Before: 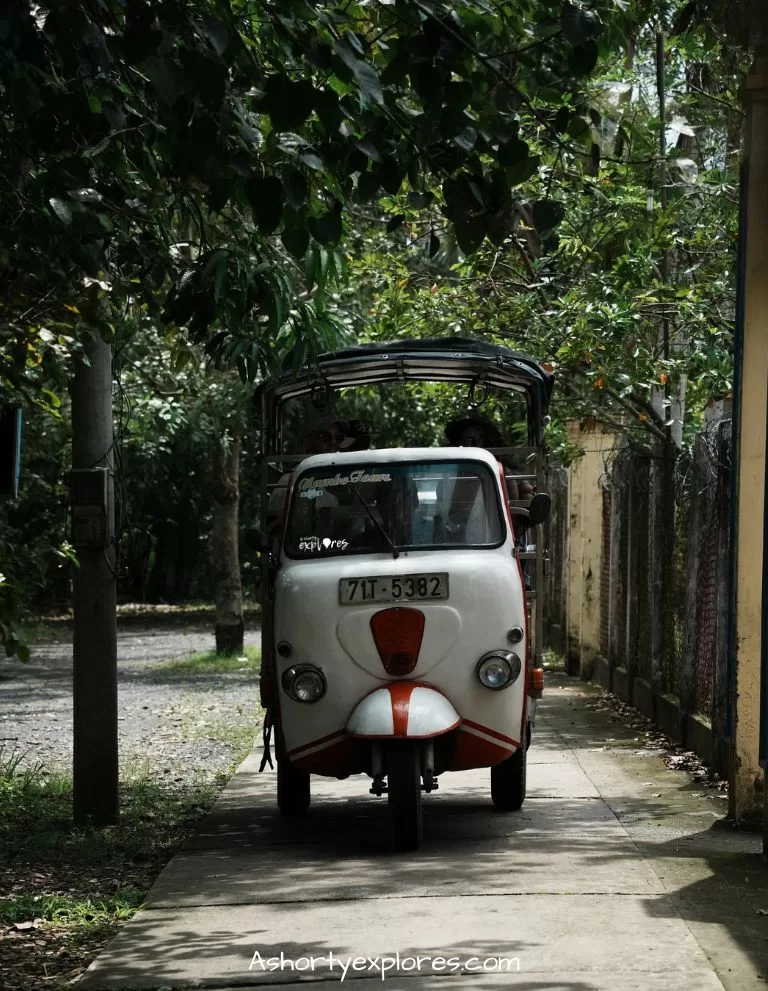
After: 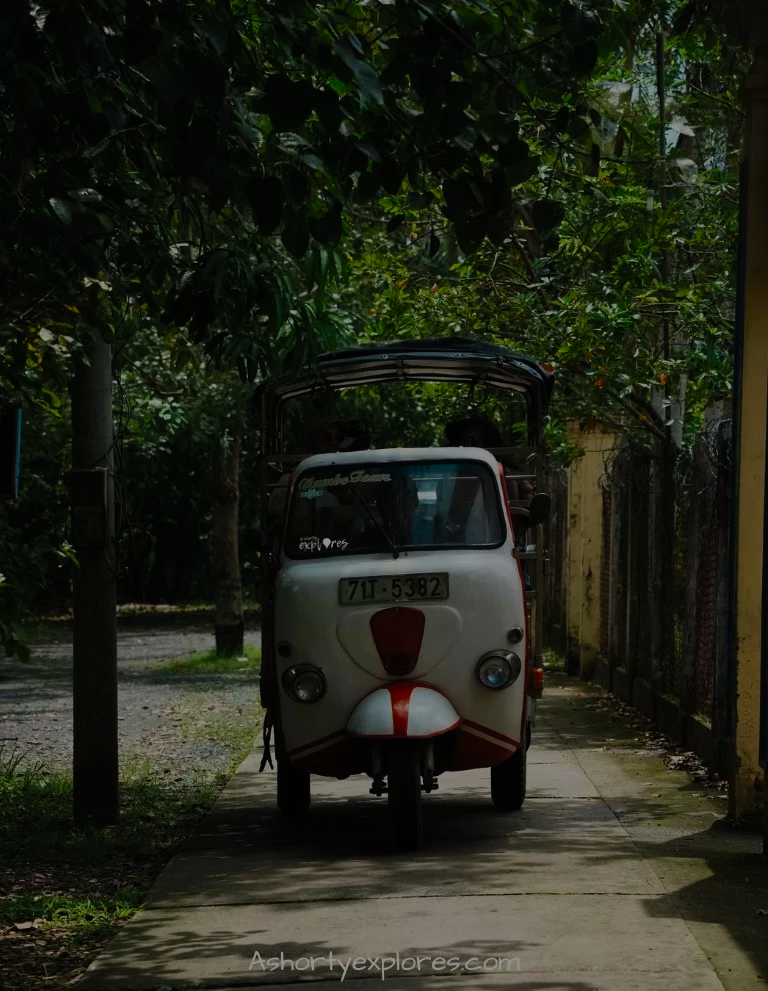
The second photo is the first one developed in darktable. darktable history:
exposure: exposure -2.436 EV, compensate exposure bias true, compensate highlight preservation false
velvia: on, module defaults
contrast brightness saturation: contrast 0.196, brightness 0.193, saturation 0.814
